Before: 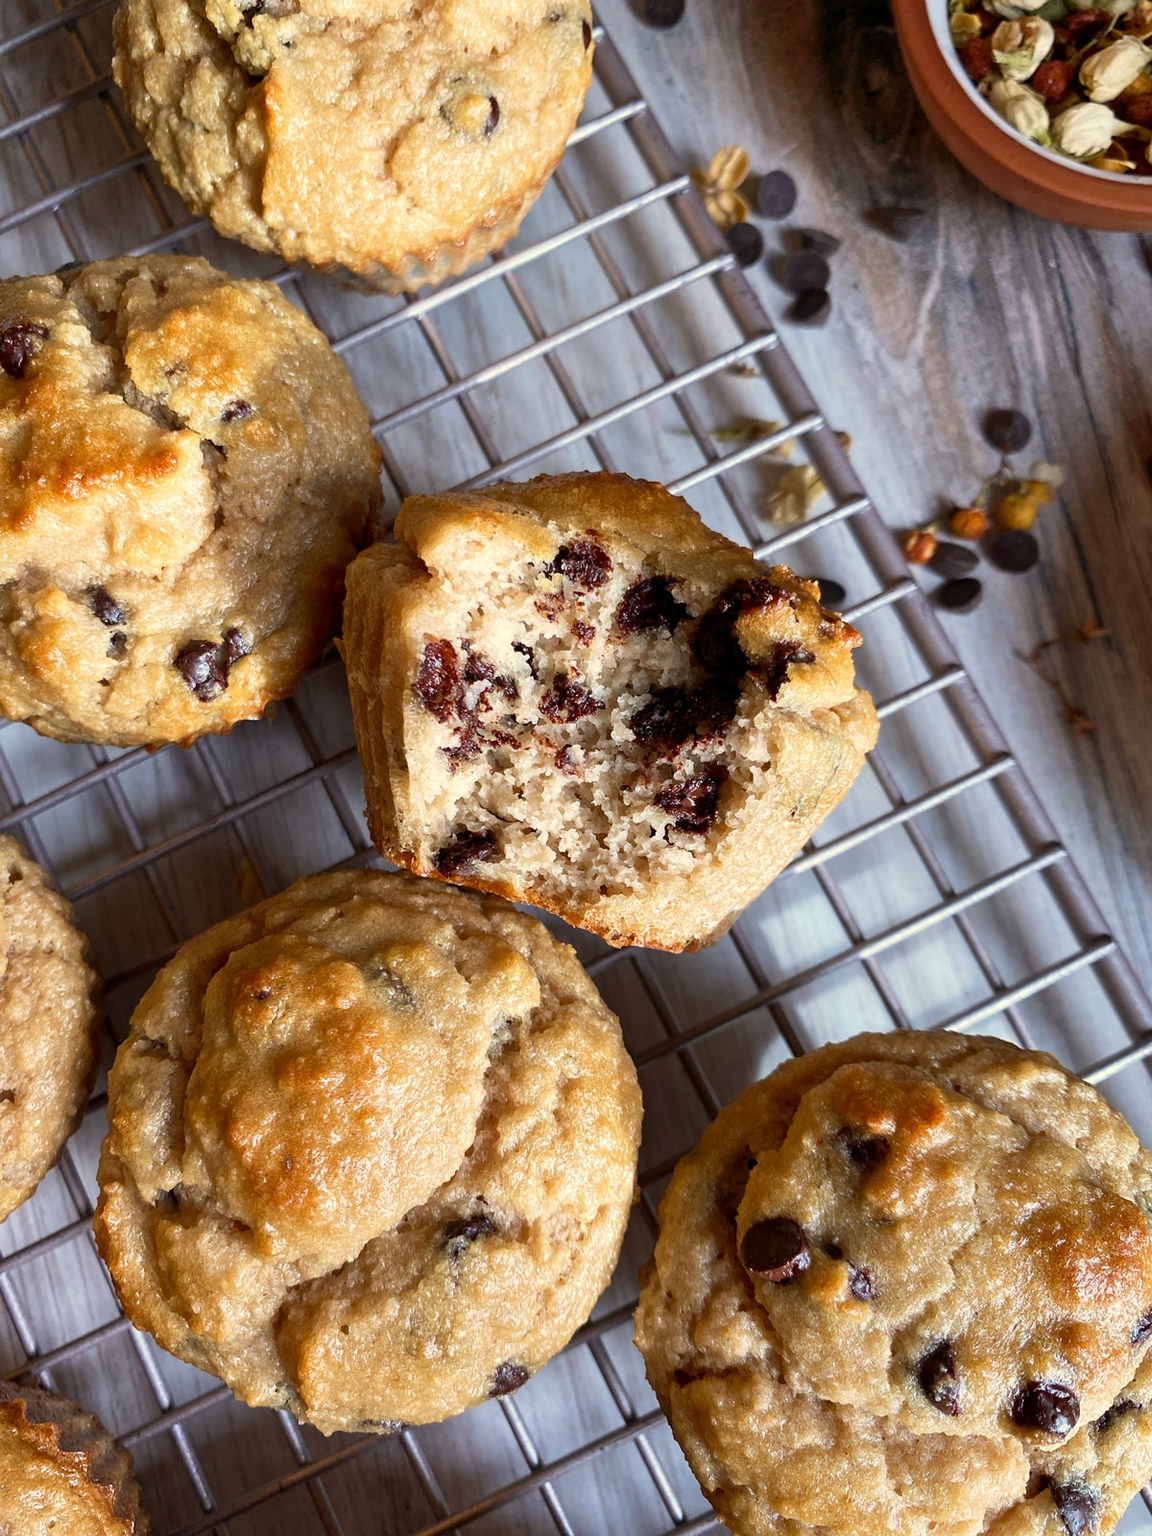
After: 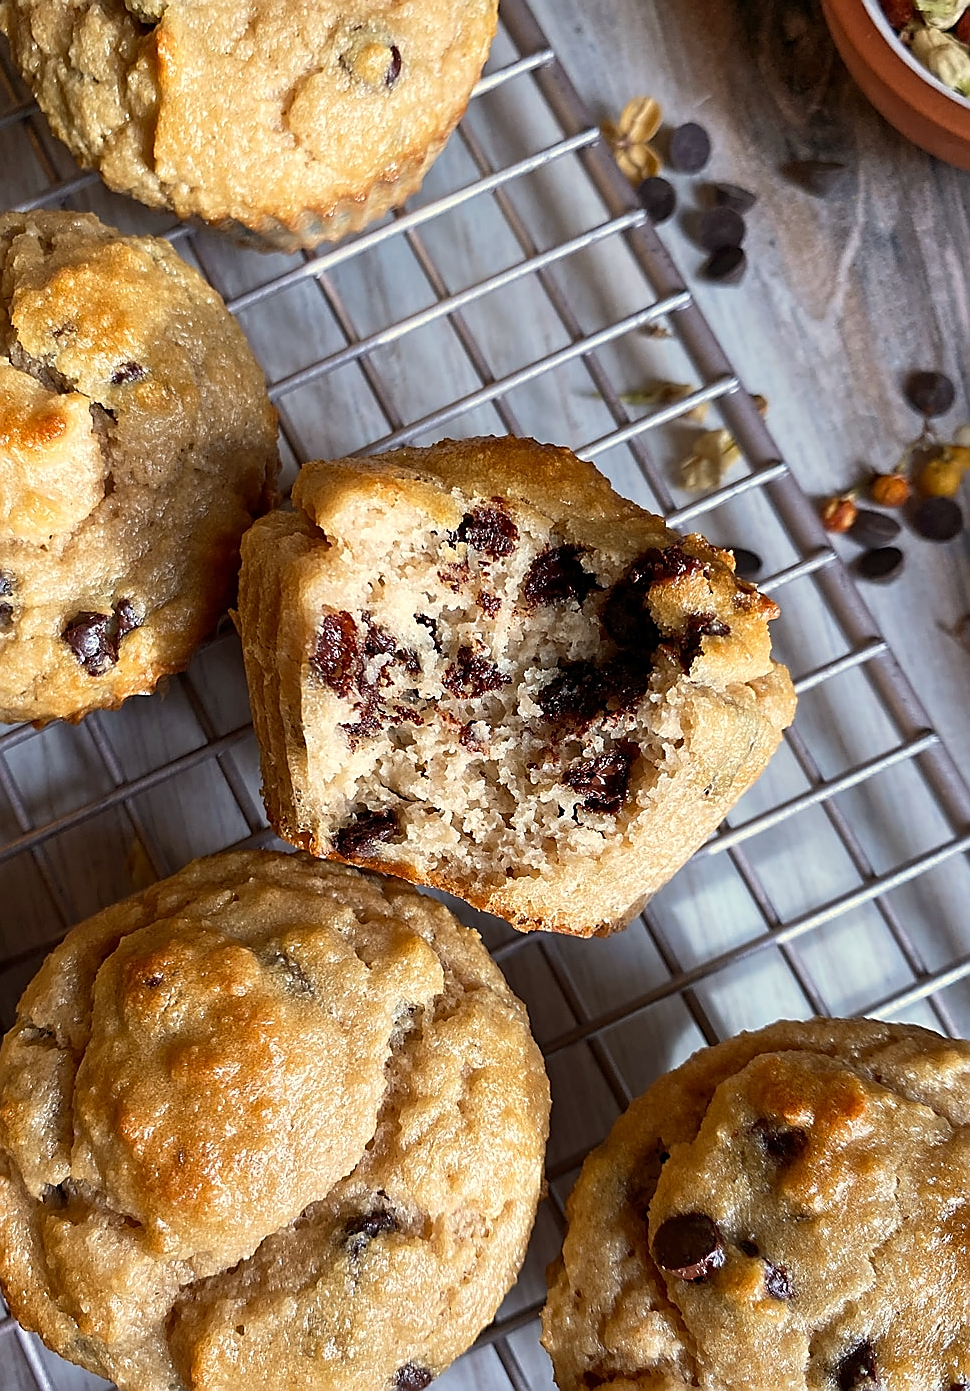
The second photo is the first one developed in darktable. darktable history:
crop: left 9.929%, top 3.475%, right 9.188%, bottom 9.529%
sharpen: radius 1.4, amount 1.25, threshold 0.7
